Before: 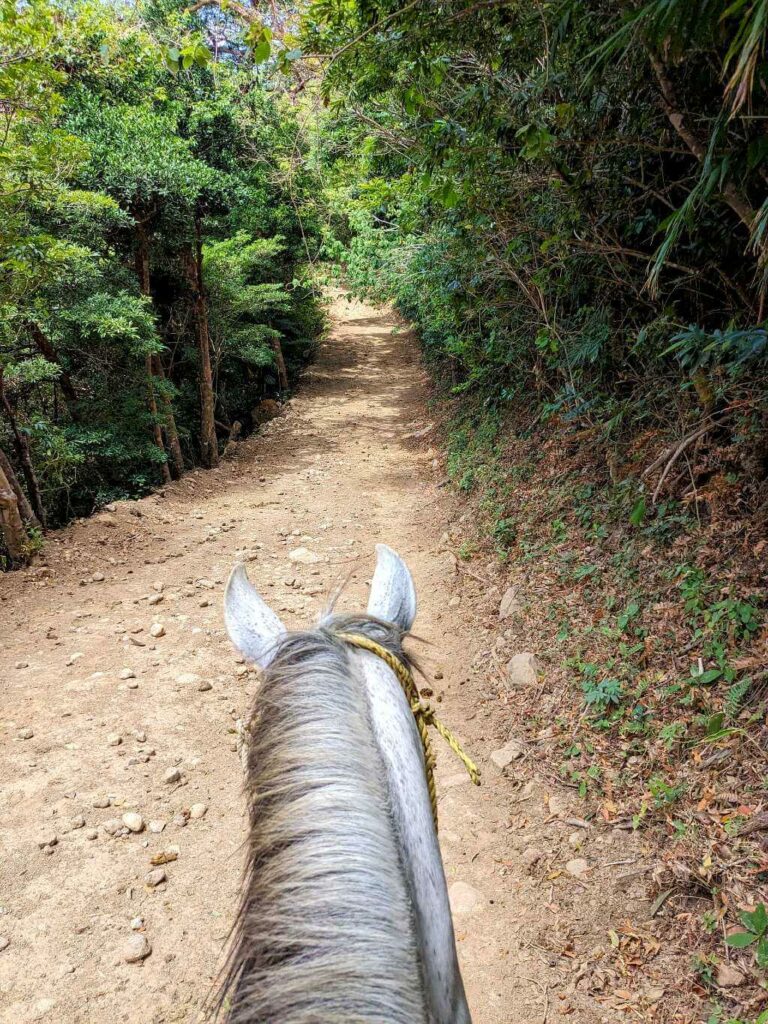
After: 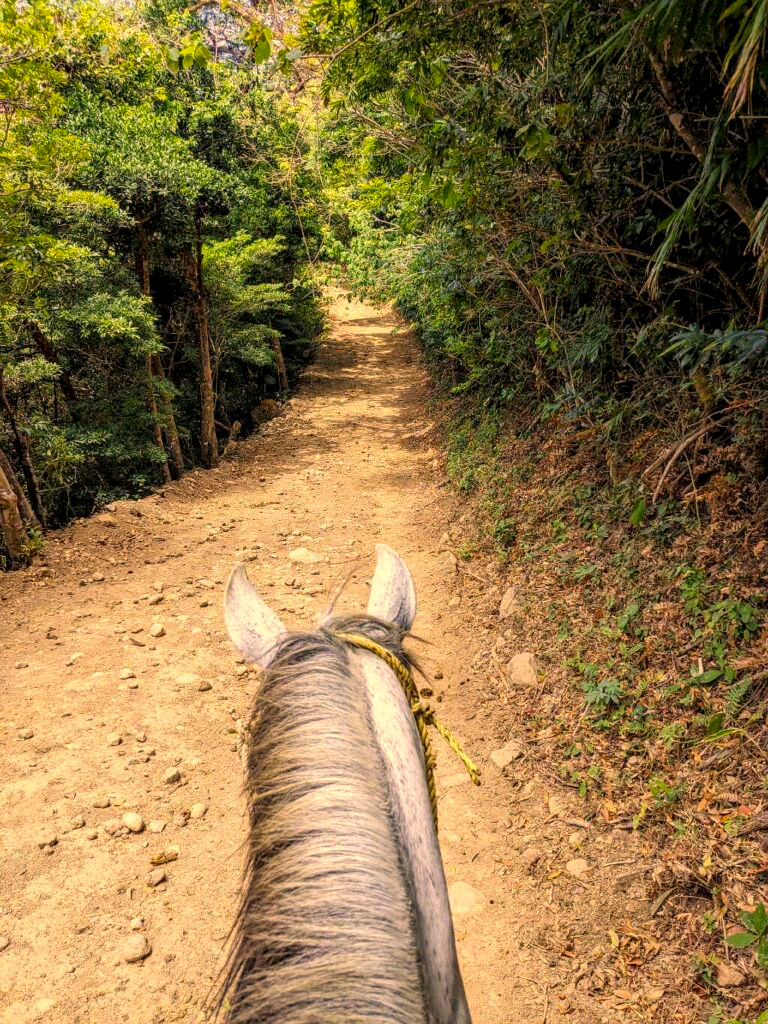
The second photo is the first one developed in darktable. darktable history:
color correction: highlights a* 15, highlights b* 31.55
local contrast: on, module defaults
